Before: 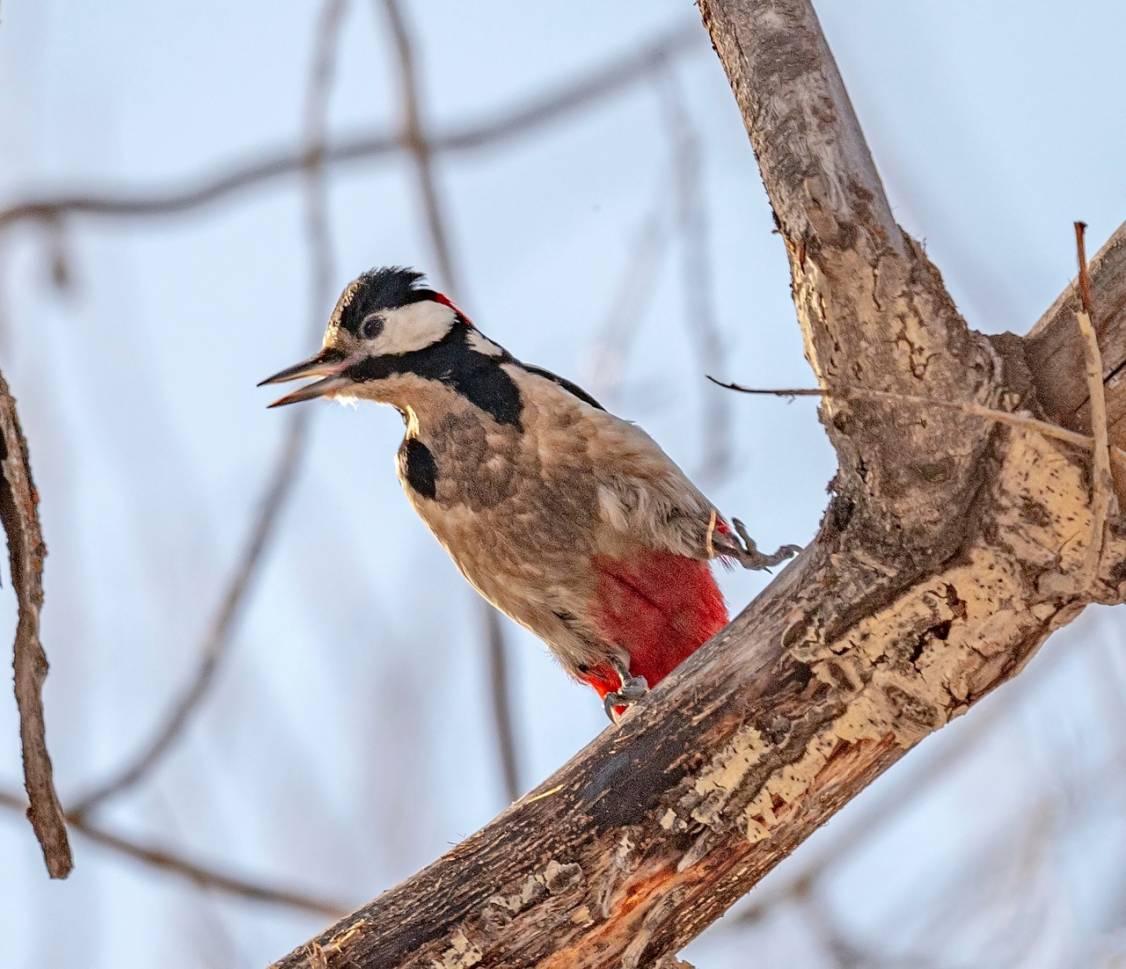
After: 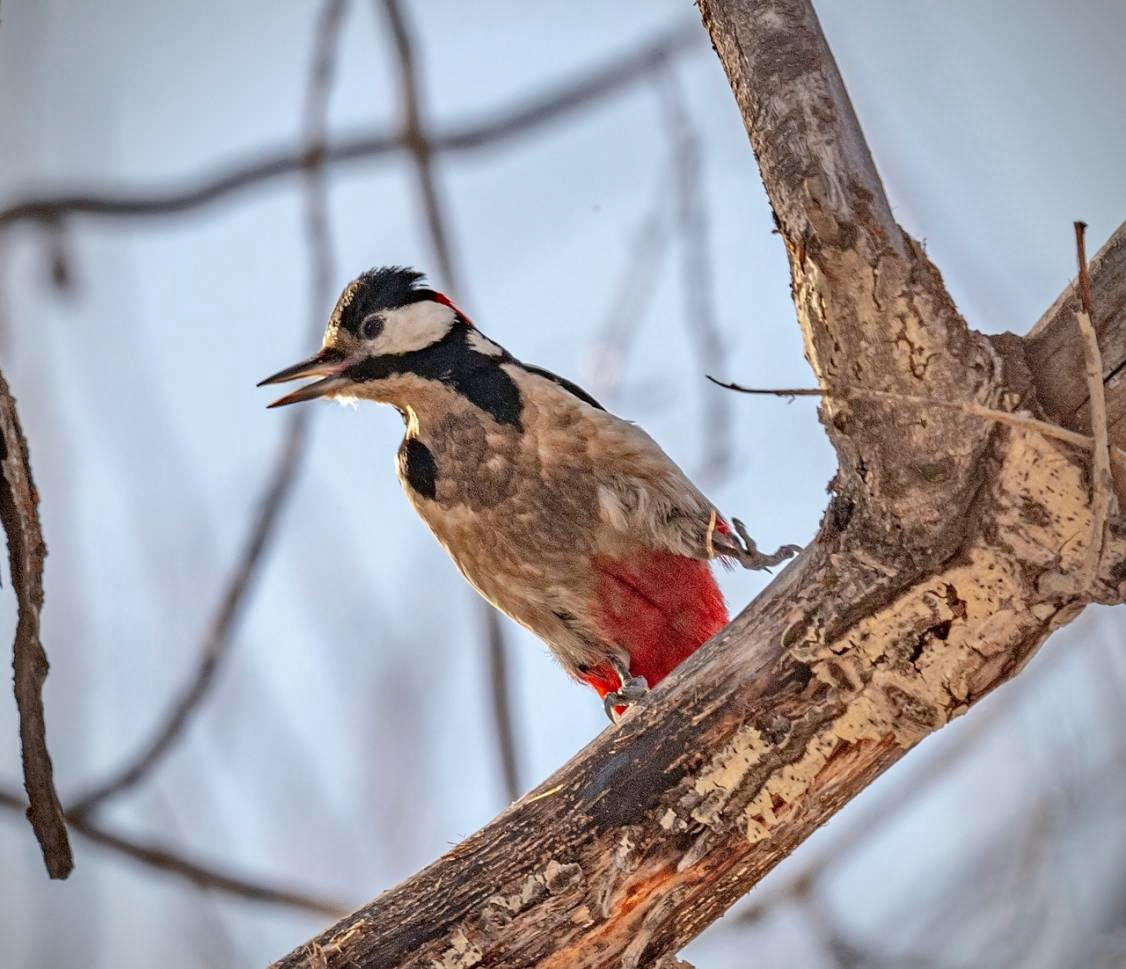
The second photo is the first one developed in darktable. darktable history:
shadows and highlights: soften with gaussian
vignetting: on, module defaults
